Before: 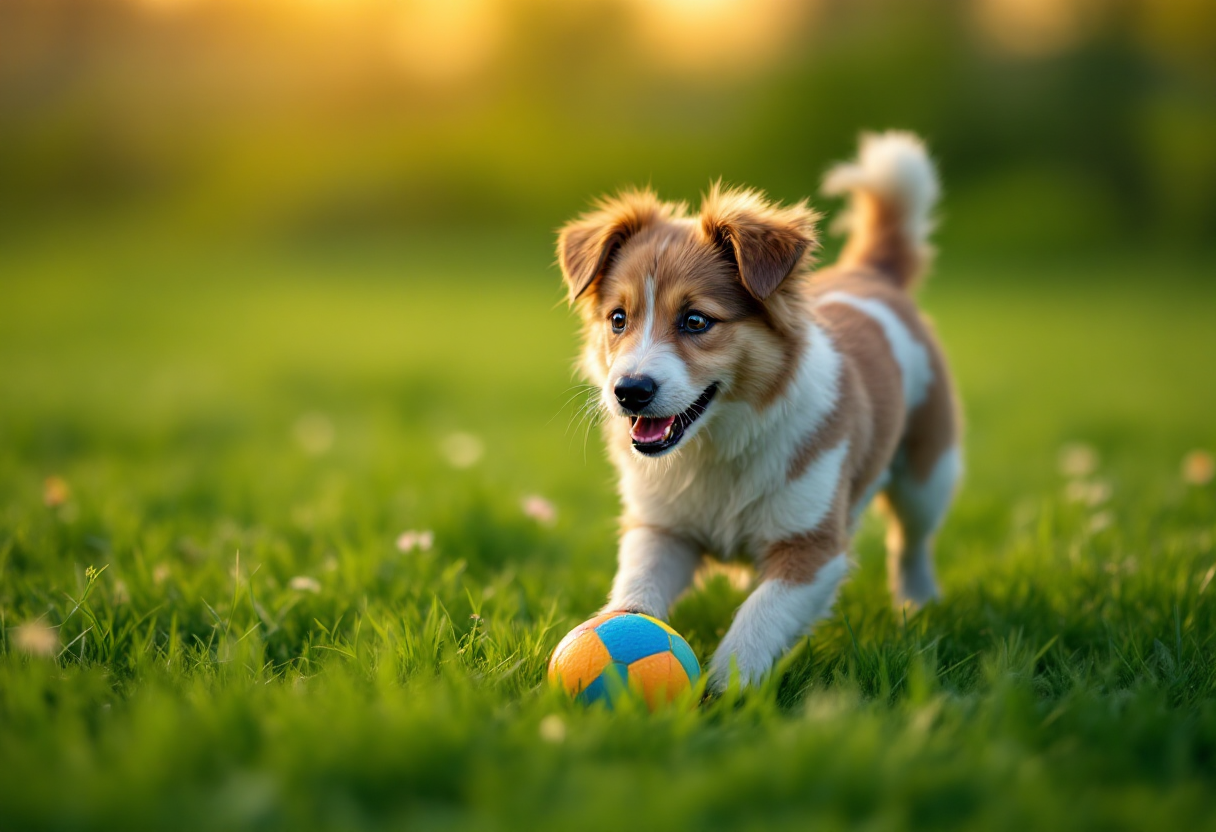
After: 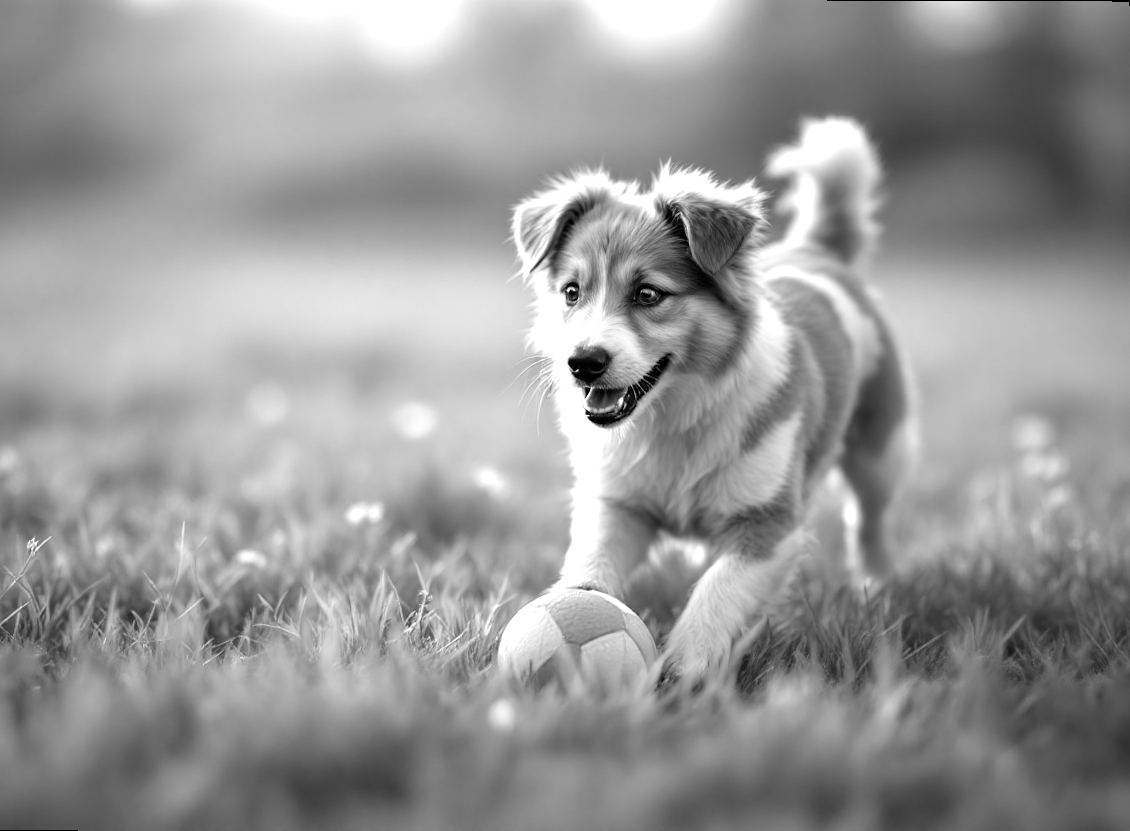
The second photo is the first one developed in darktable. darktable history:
exposure: exposure 1 EV, compensate highlight preservation false
rotate and perspective: rotation 0.215°, lens shift (vertical) -0.139, crop left 0.069, crop right 0.939, crop top 0.002, crop bottom 0.996
monochrome: a -74.22, b 78.2
